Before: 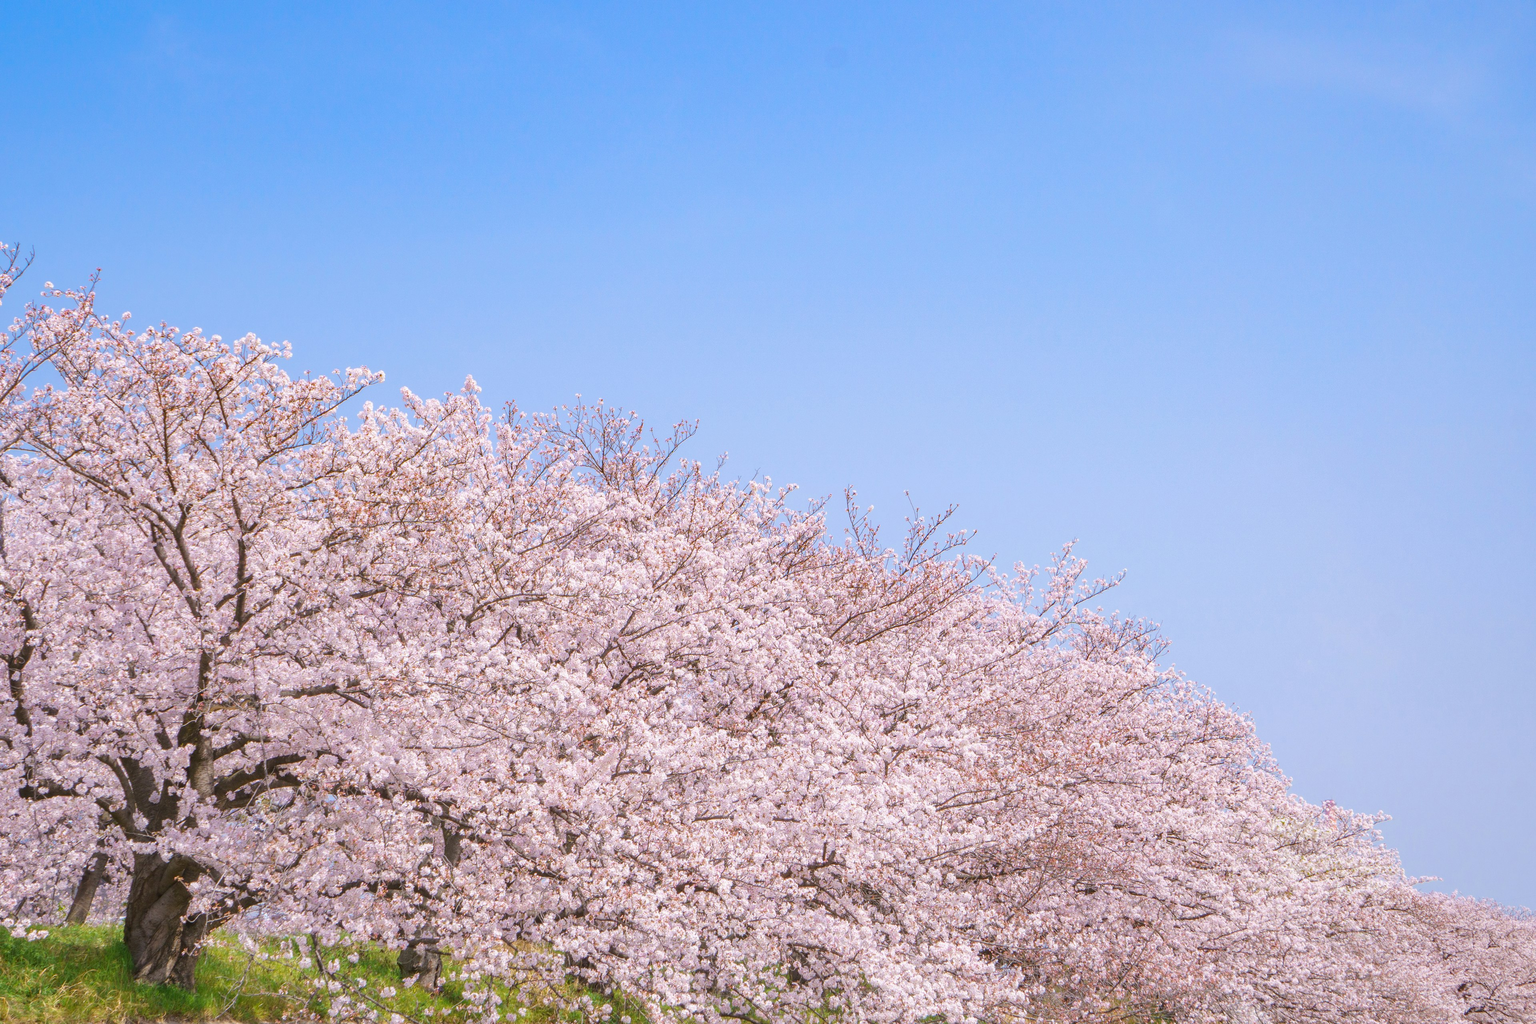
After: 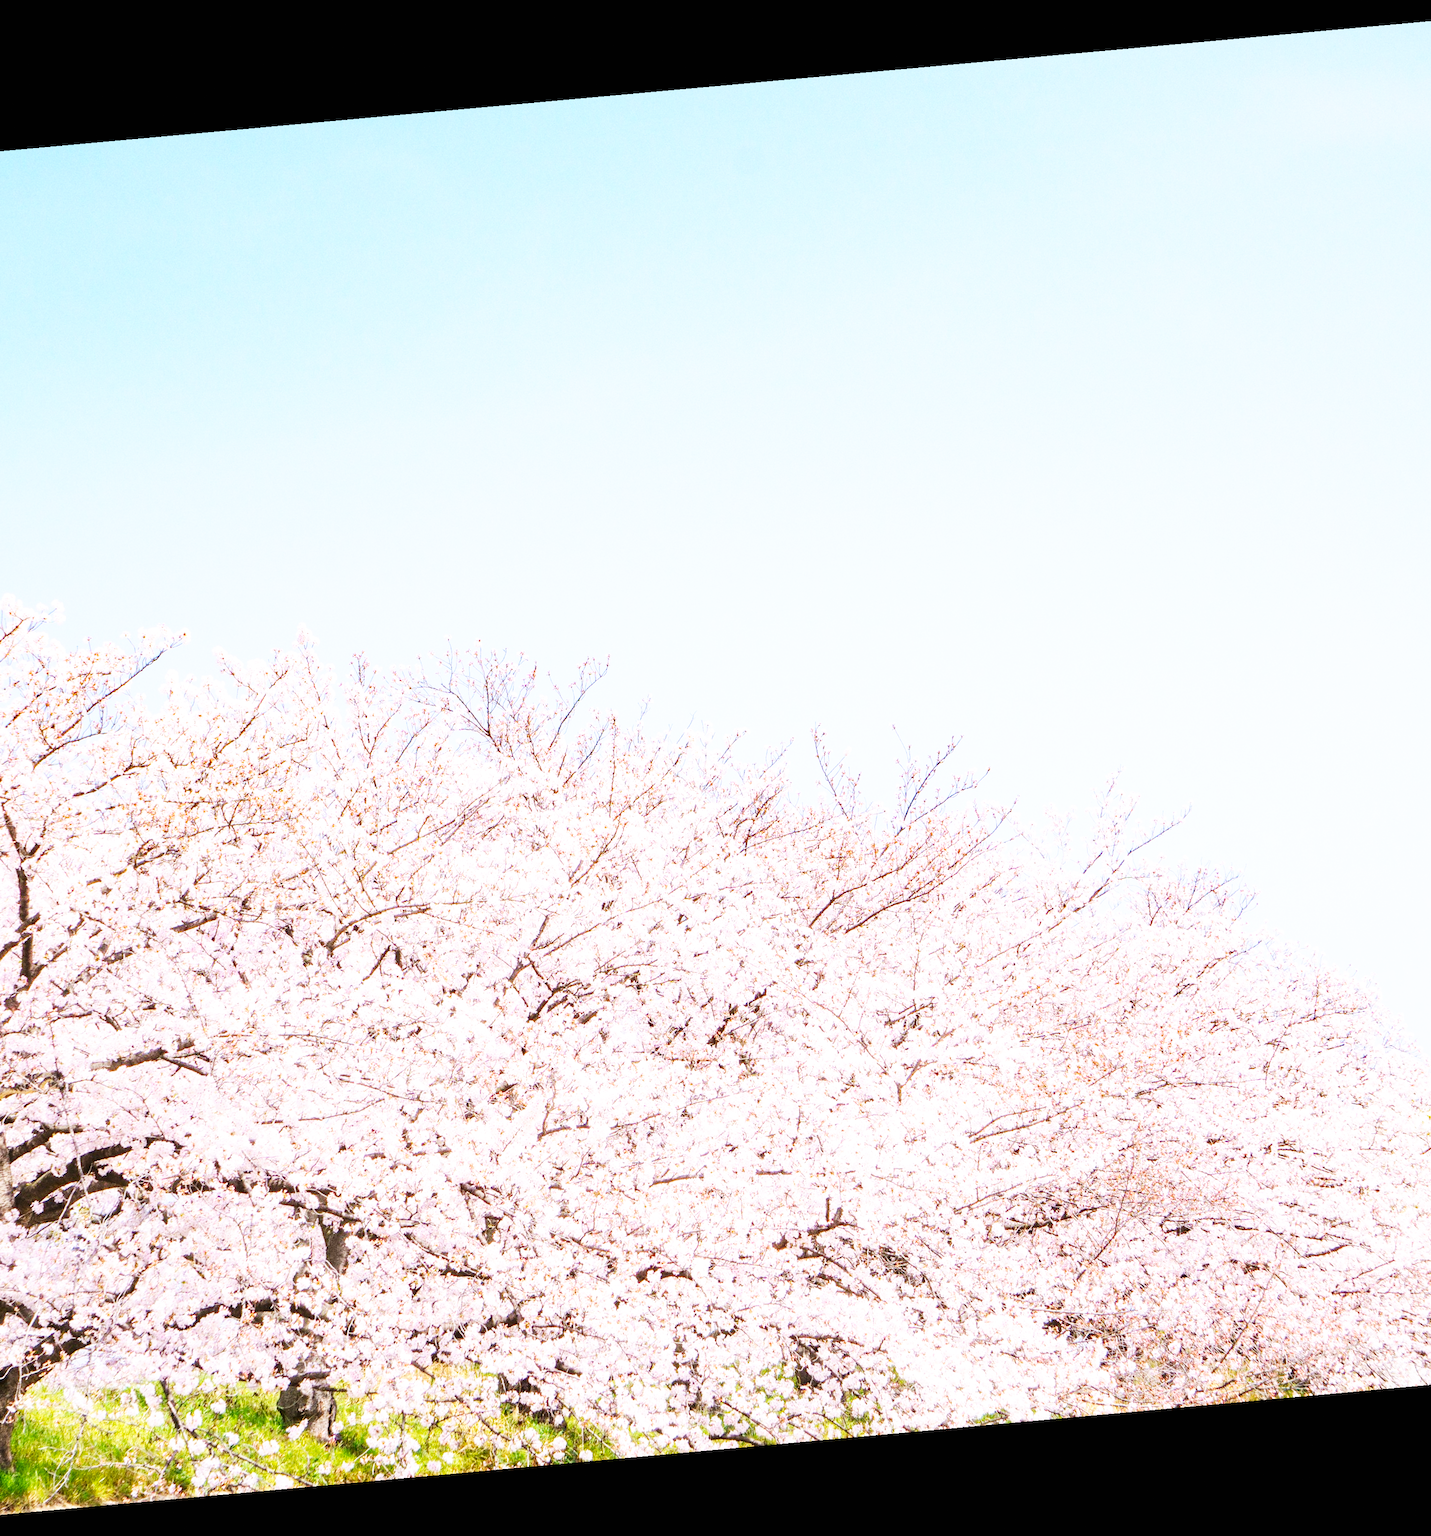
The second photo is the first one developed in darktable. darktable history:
rotate and perspective: rotation -5.2°, automatic cropping off
tone equalizer: -8 EV -0.417 EV, -7 EV -0.389 EV, -6 EV -0.333 EV, -5 EV -0.222 EV, -3 EV 0.222 EV, -2 EV 0.333 EV, -1 EV 0.389 EV, +0 EV 0.417 EV, edges refinement/feathering 500, mask exposure compensation -1.57 EV, preserve details no
base curve: curves: ch0 [(0, 0) (0.007, 0.004) (0.027, 0.03) (0.046, 0.07) (0.207, 0.54) (0.442, 0.872) (0.673, 0.972) (1, 1)], preserve colors none
grain: on, module defaults
crop: left 16.899%, right 16.556%
